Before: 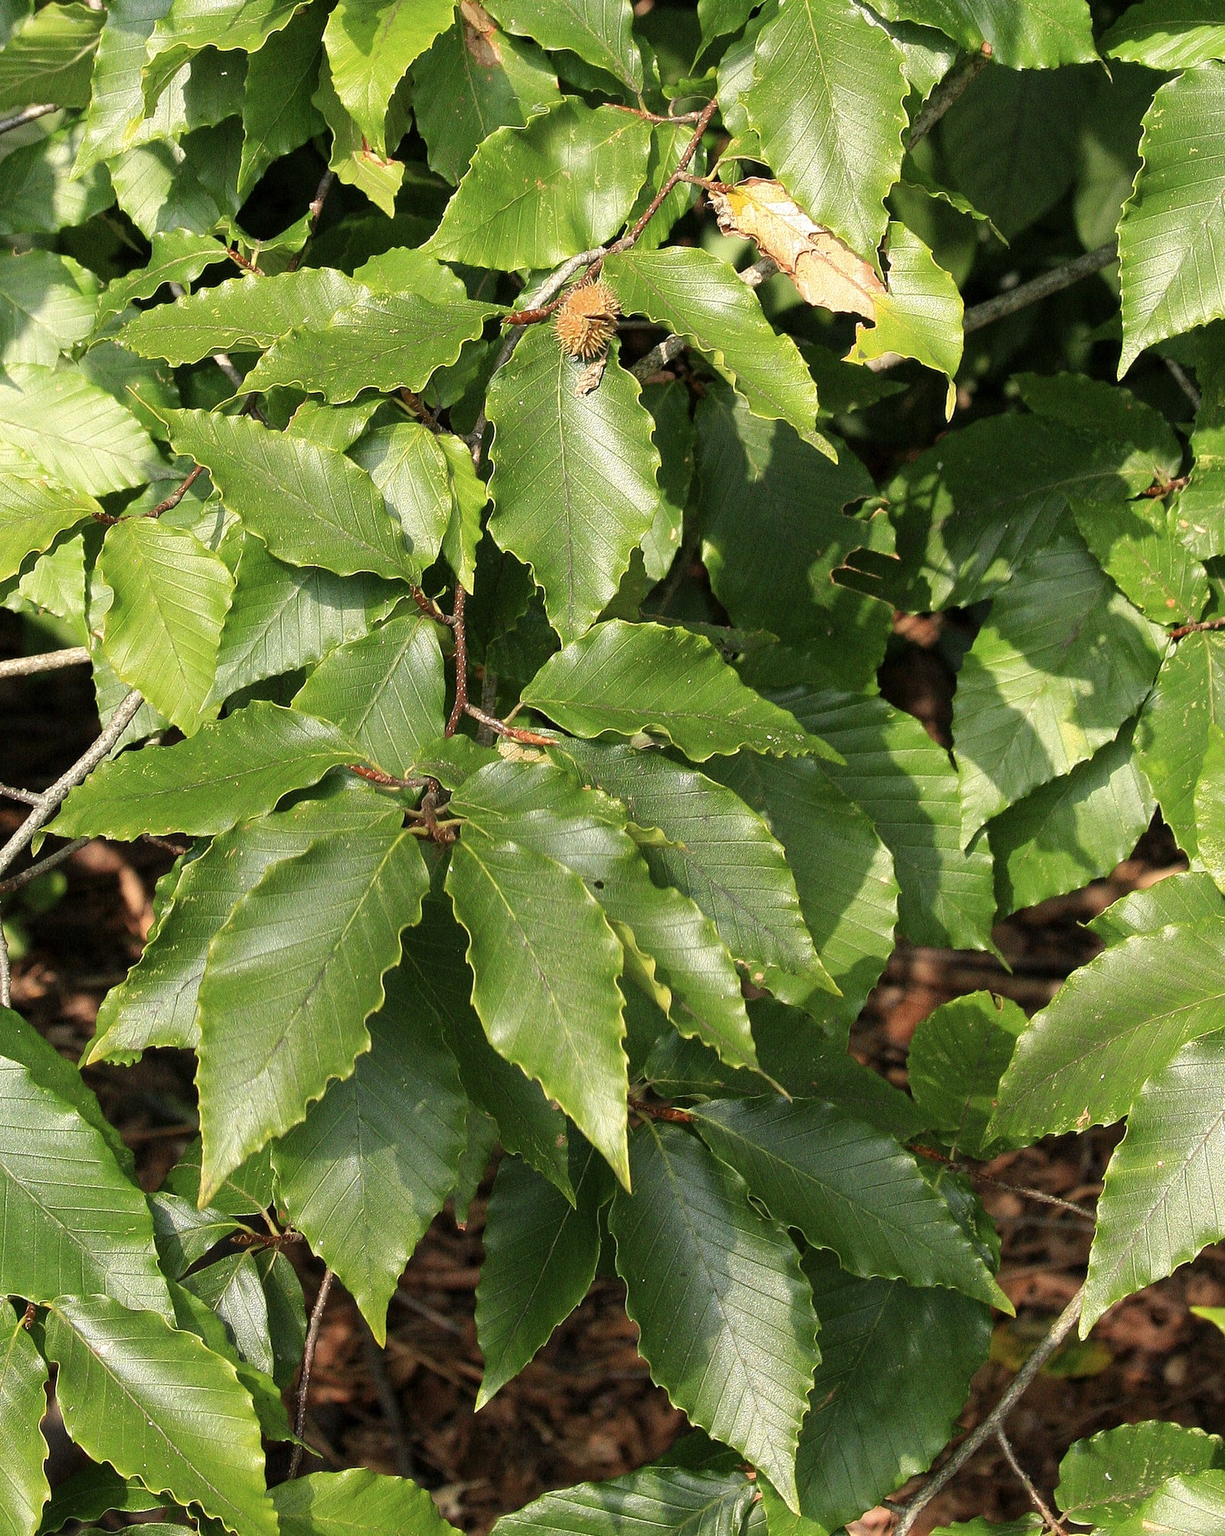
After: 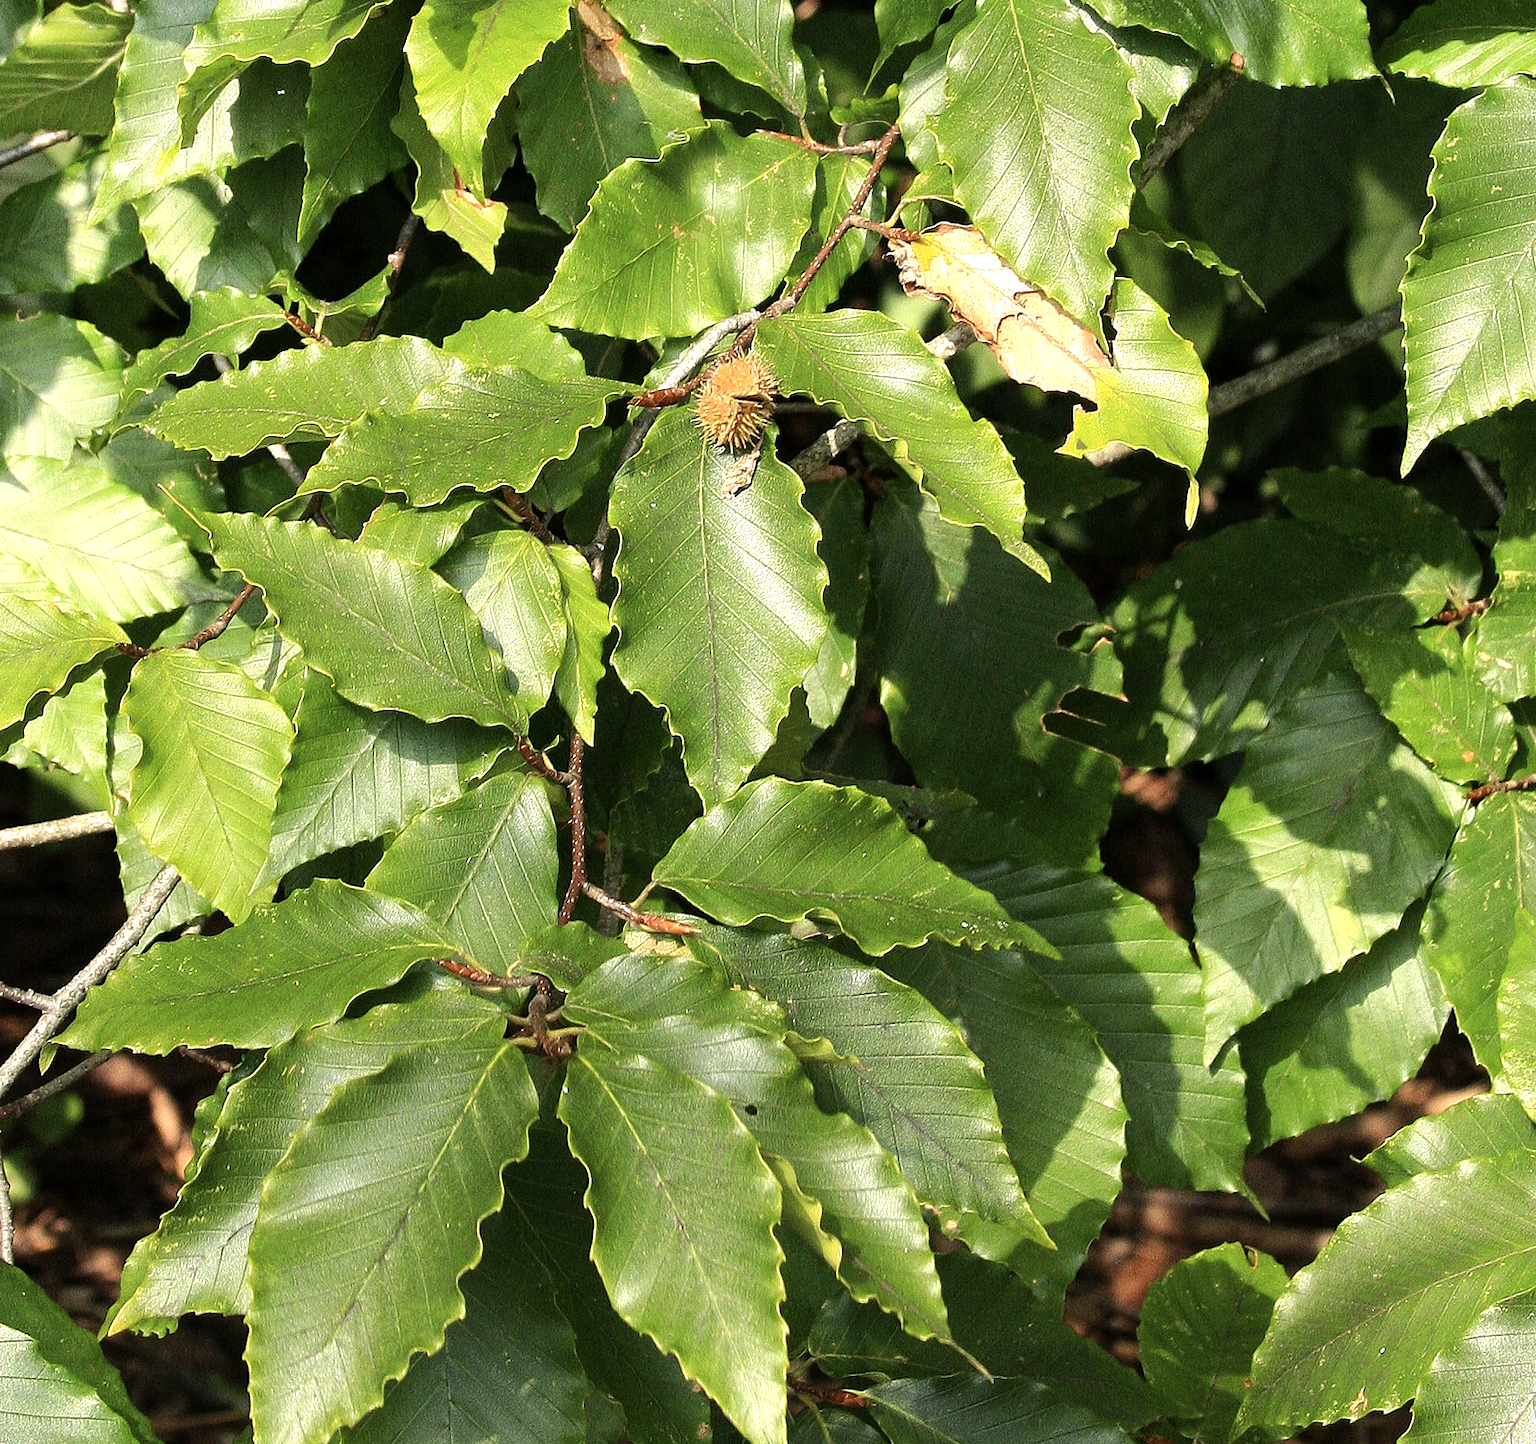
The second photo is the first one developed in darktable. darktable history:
tone equalizer: -8 EV -0.452 EV, -7 EV -0.426 EV, -6 EV -0.329 EV, -5 EV -0.229 EV, -3 EV 0.205 EV, -2 EV 0.311 EV, -1 EV 0.407 EV, +0 EV 0.429 EV, edges refinement/feathering 500, mask exposure compensation -1.57 EV, preserve details no
crop: bottom 24.981%
